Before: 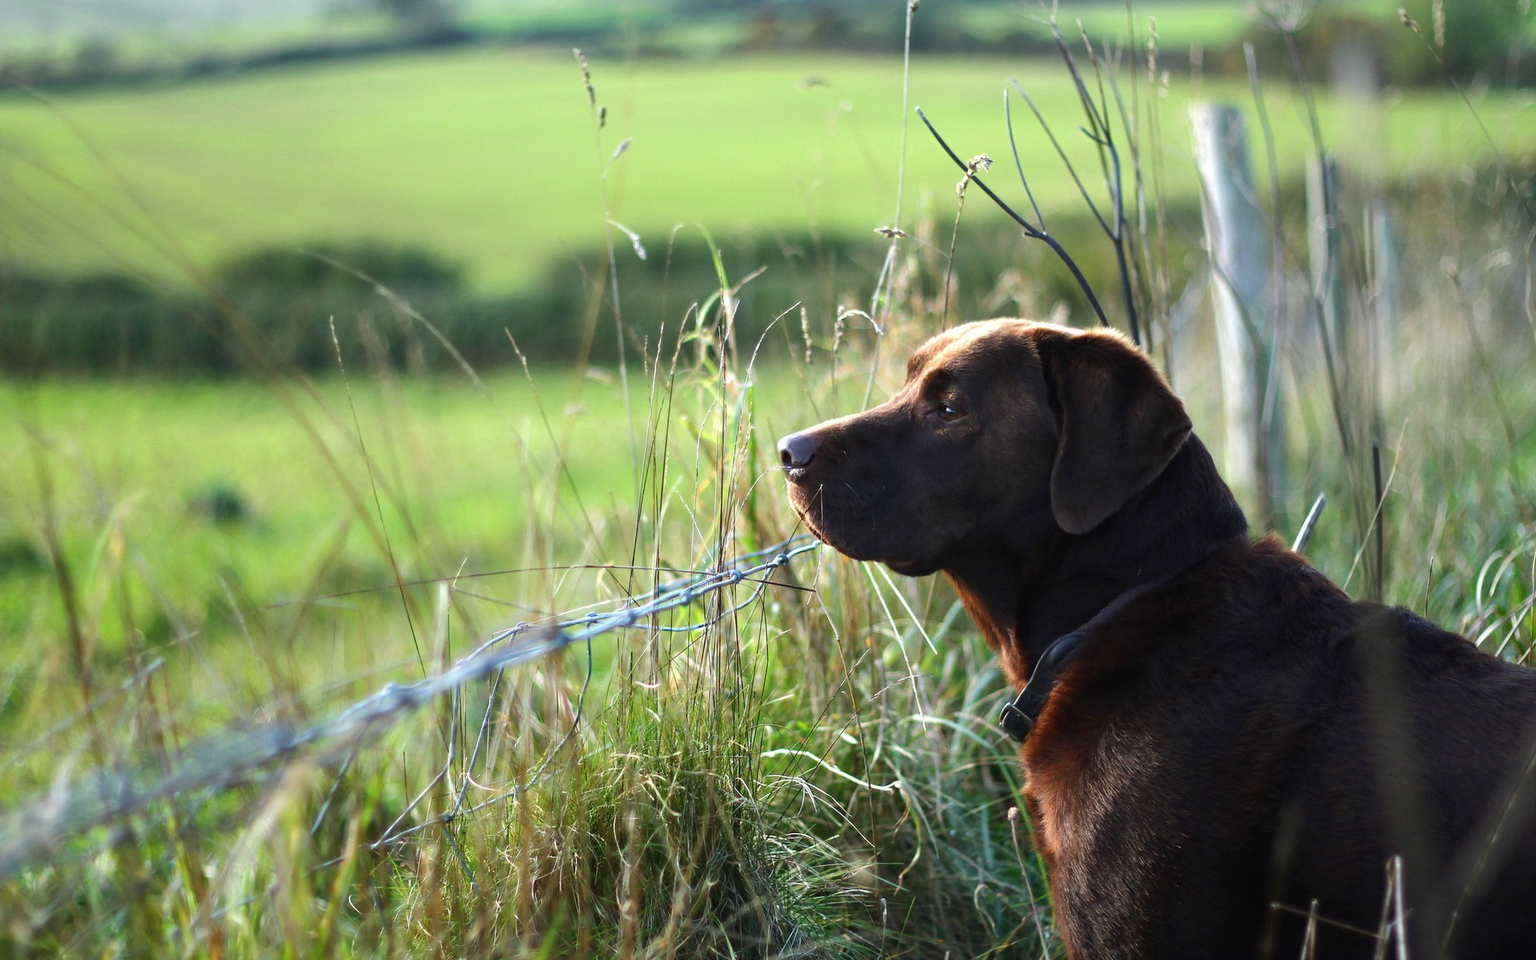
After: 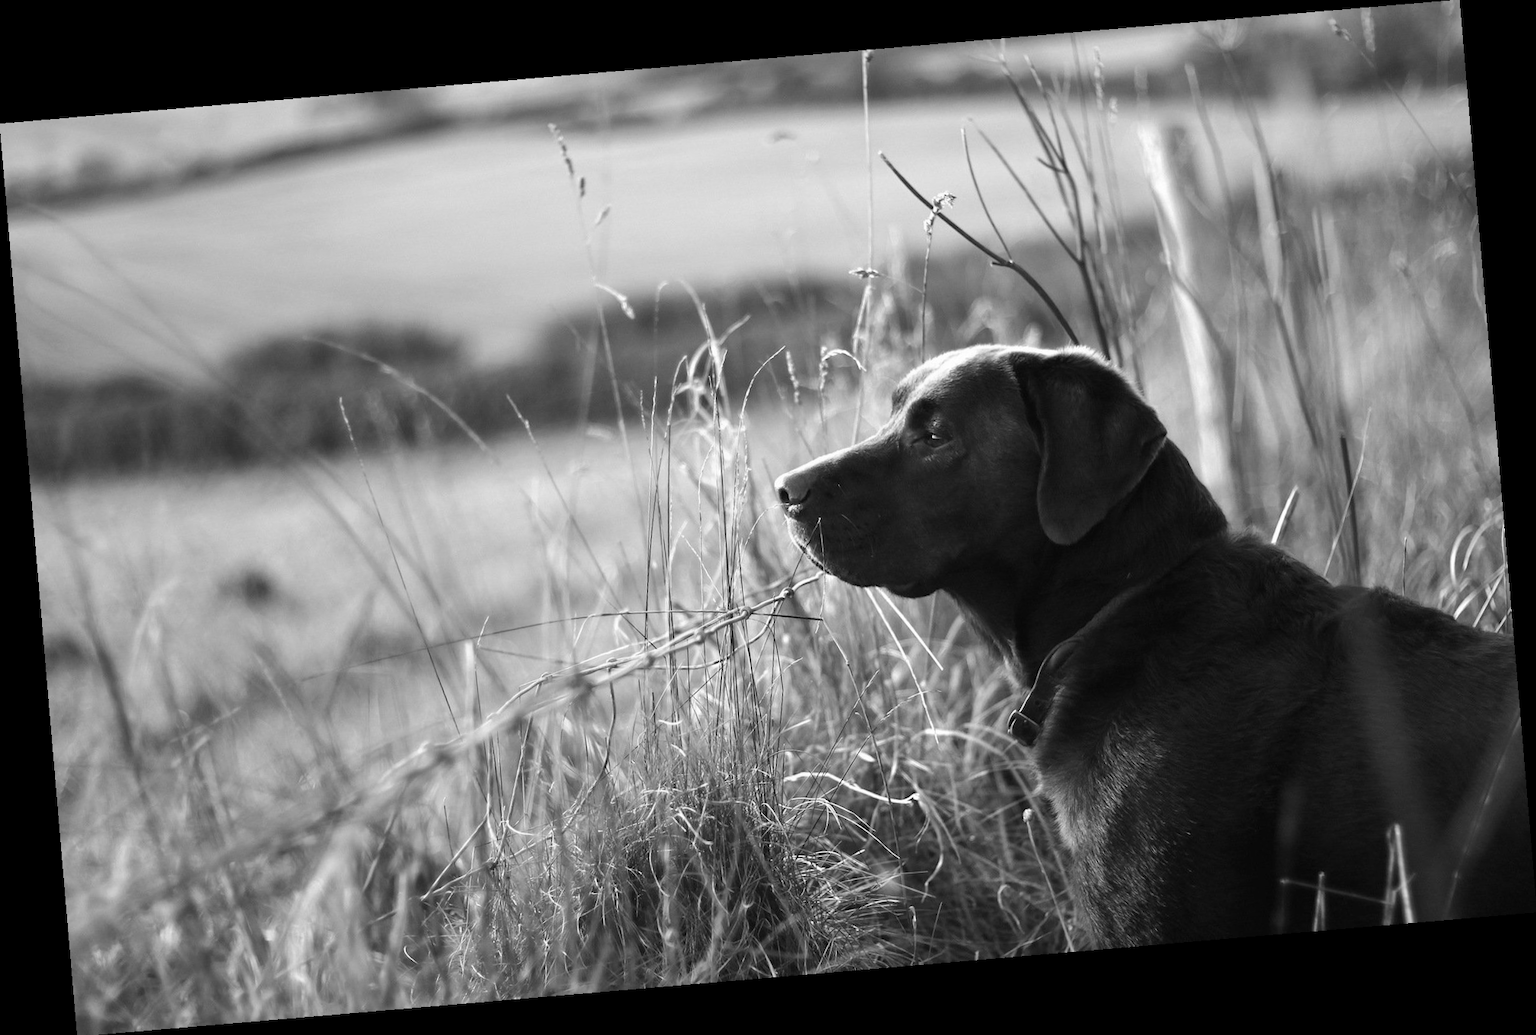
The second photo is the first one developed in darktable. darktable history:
rotate and perspective: rotation -4.86°, automatic cropping off
monochrome: on, module defaults
